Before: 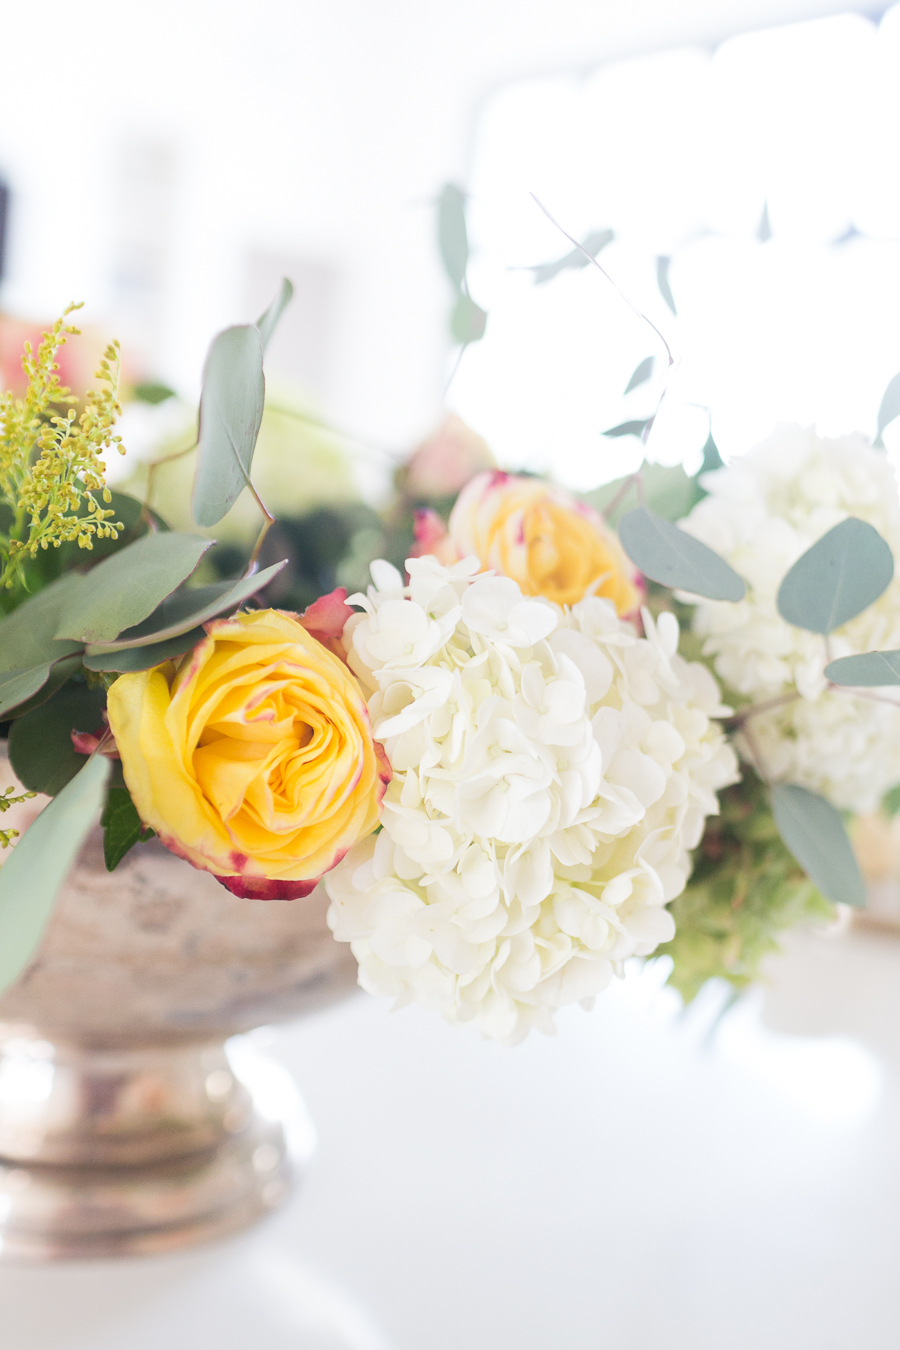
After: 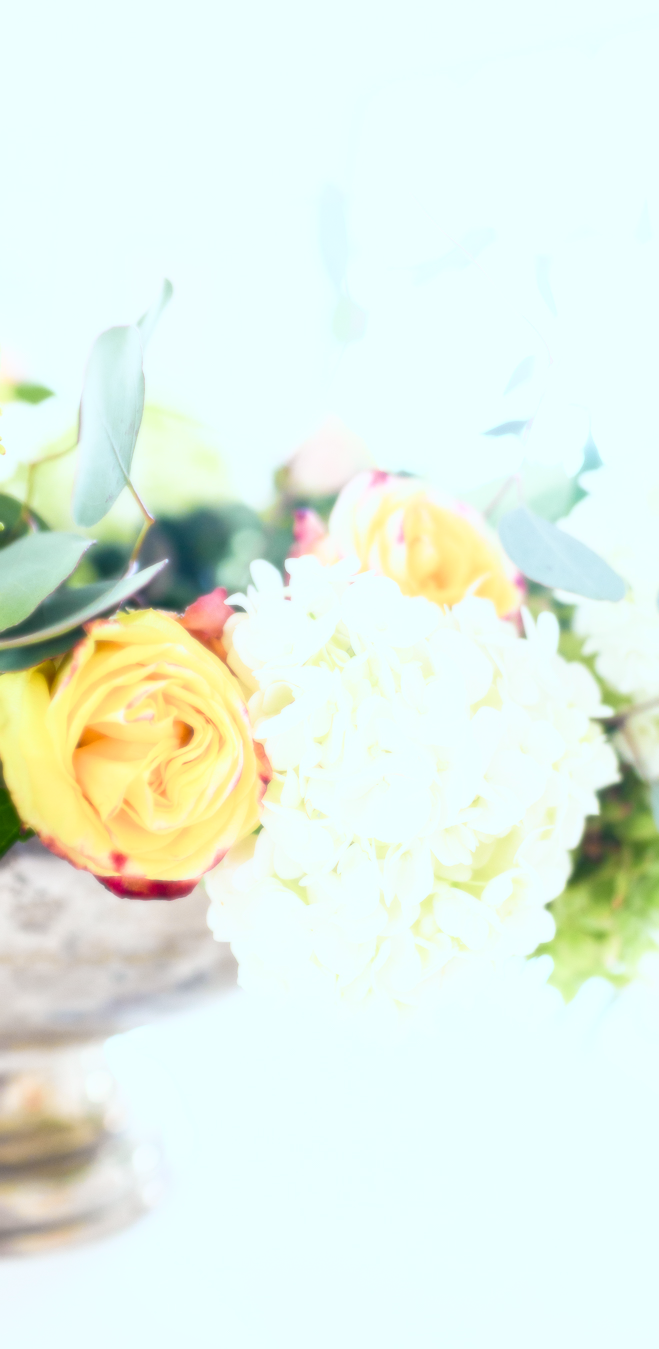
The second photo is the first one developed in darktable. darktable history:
soften: size 8.67%, mix 49%
crop: left 13.443%, right 13.31%
white balance: red 0.925, blue 1.046
tone curve: curves: ch0 [(0, 0.018) (0.162, 0.128) (0.434, 0.478) (0.667, 0.785) (0.819, 0.943) (1, 0.991)]; ch1 [(0, 0) (0.402, 0.36) (0.476, 0.449) (0.506, 0.505) (0.523, 0.518) (0.579, 0.626) (0.641, 0.668) (0.693, 0.745) (0.861, 0.934) (1, 1)]; ch2 [(0, 0) (0.424, 0.388) (0.483, 0.472) (0.503, 0.505) (0.521, 0.519) (0.547, 0.581) (0.582, 0.648) (0.699, 0.759) (0.997, 0.858)], color space Lab, independent channels
